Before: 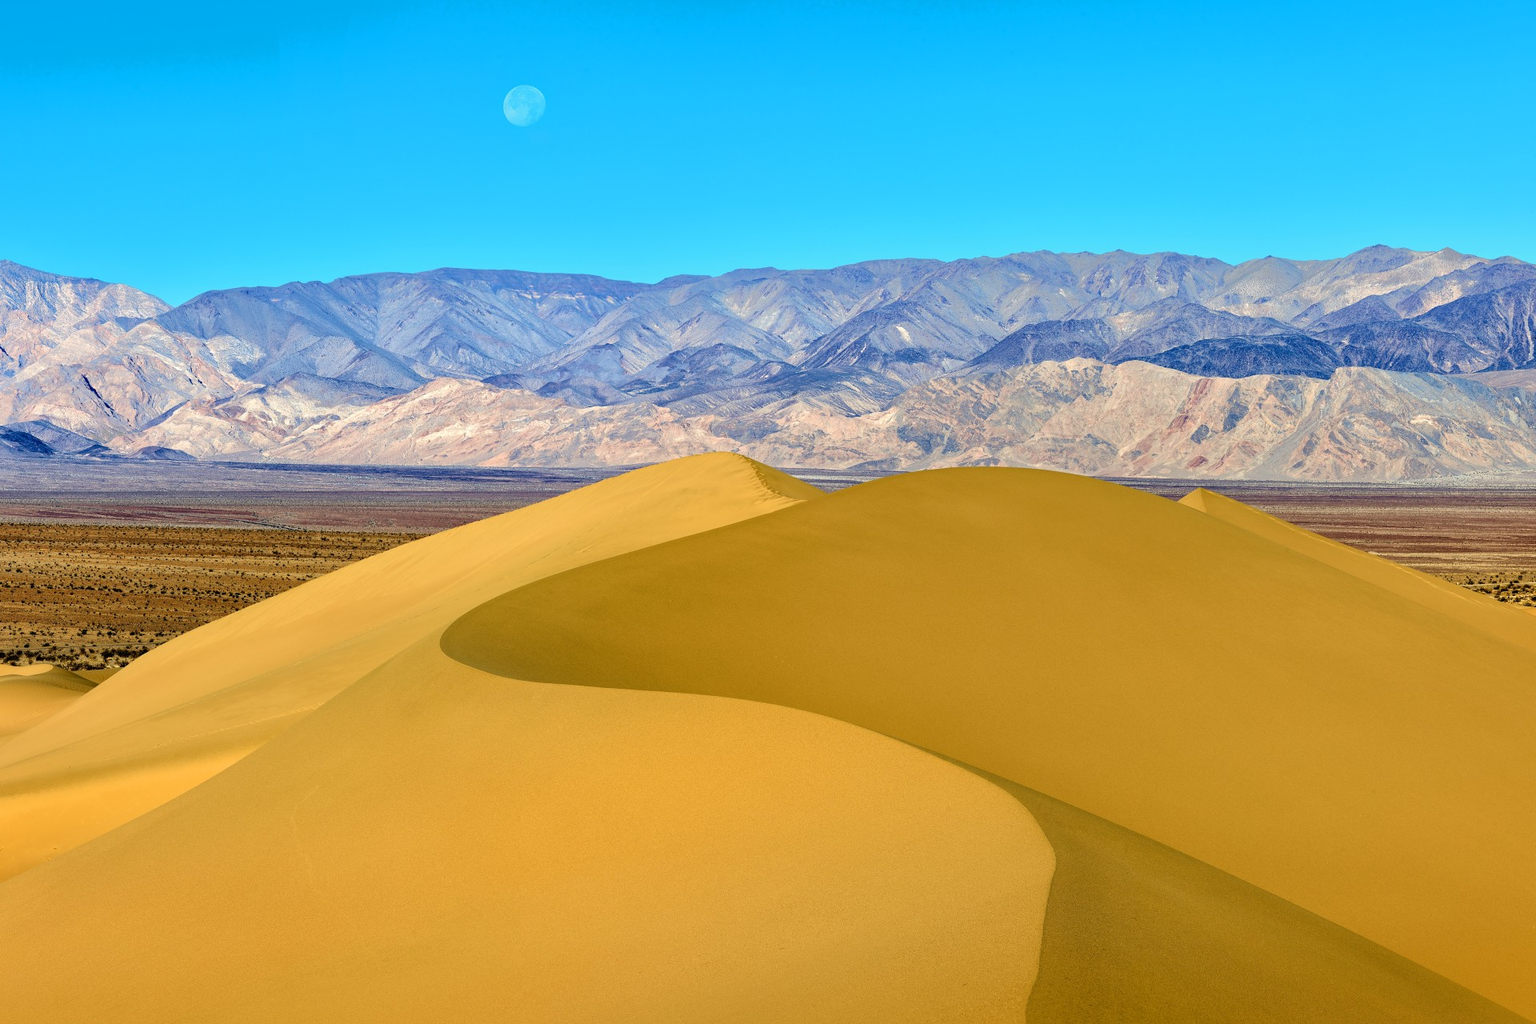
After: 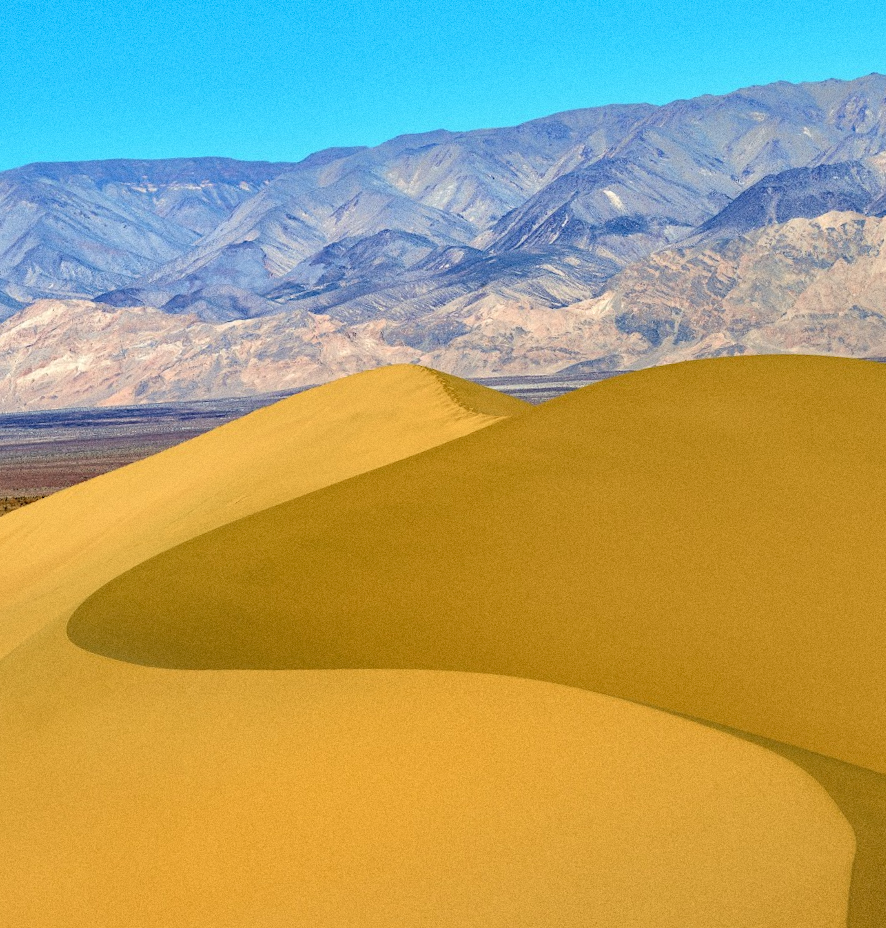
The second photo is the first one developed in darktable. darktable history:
crop and rotate: angle 0.02°, left 24.353%, top 13.219%, right 26.156%, bottom 8.224%
rotate and perspective: rotation -4.57°, crop left 0.054, crop right 0.944, crop top 0.087, crop bottom 0.914
grain: coarseness 0.09 ISO
